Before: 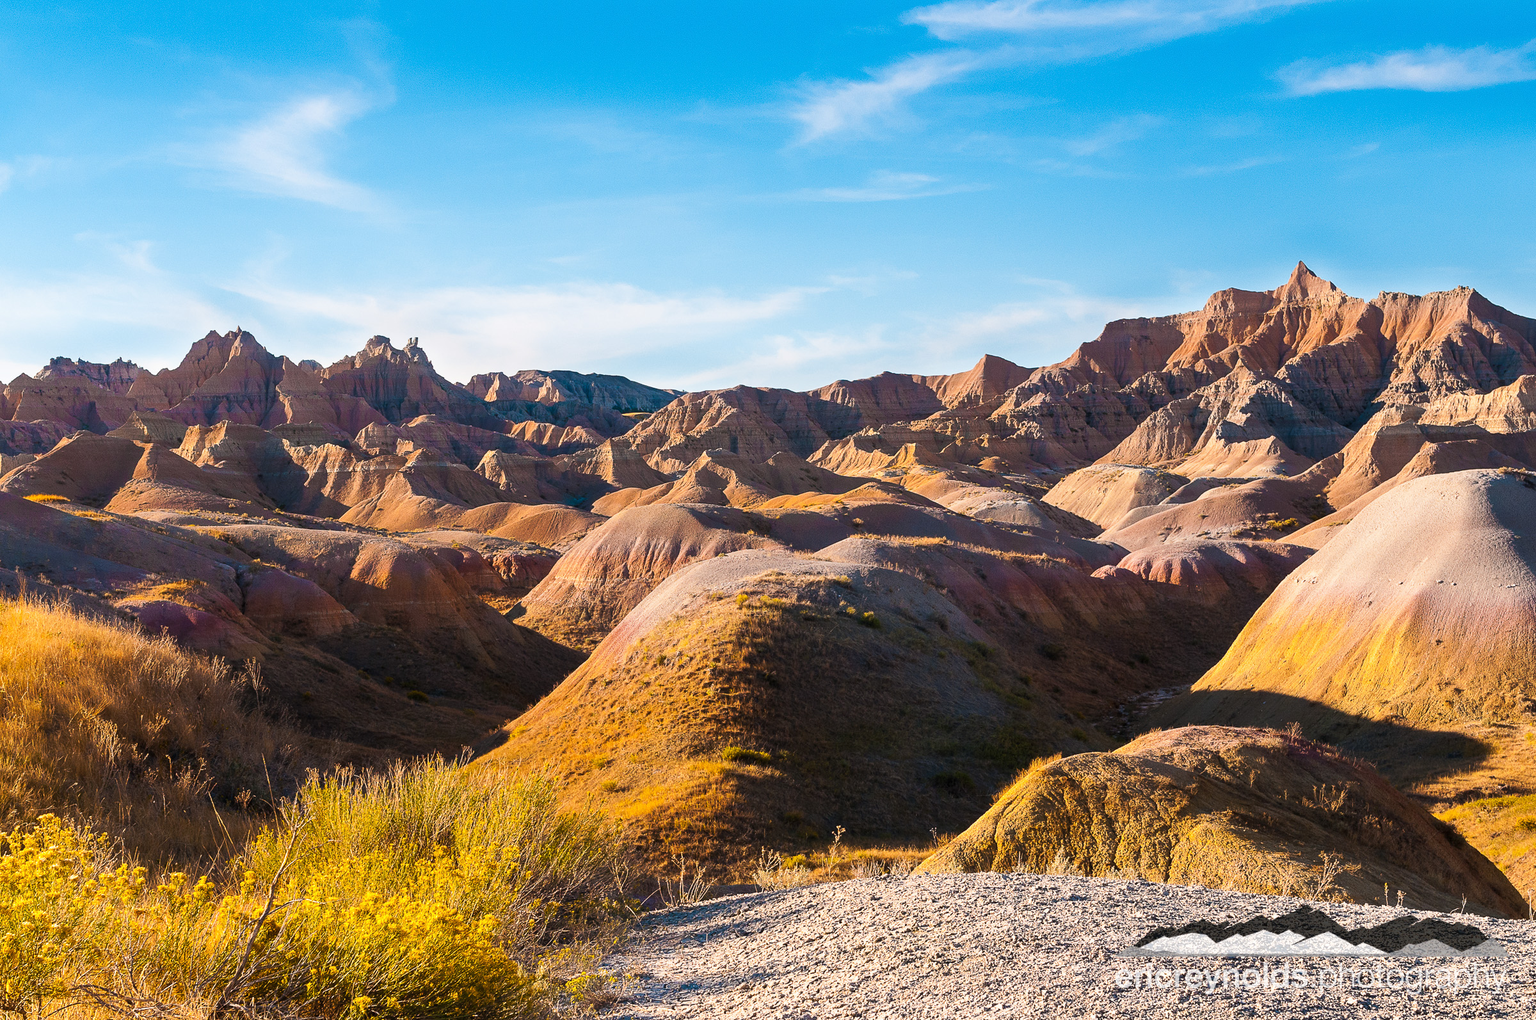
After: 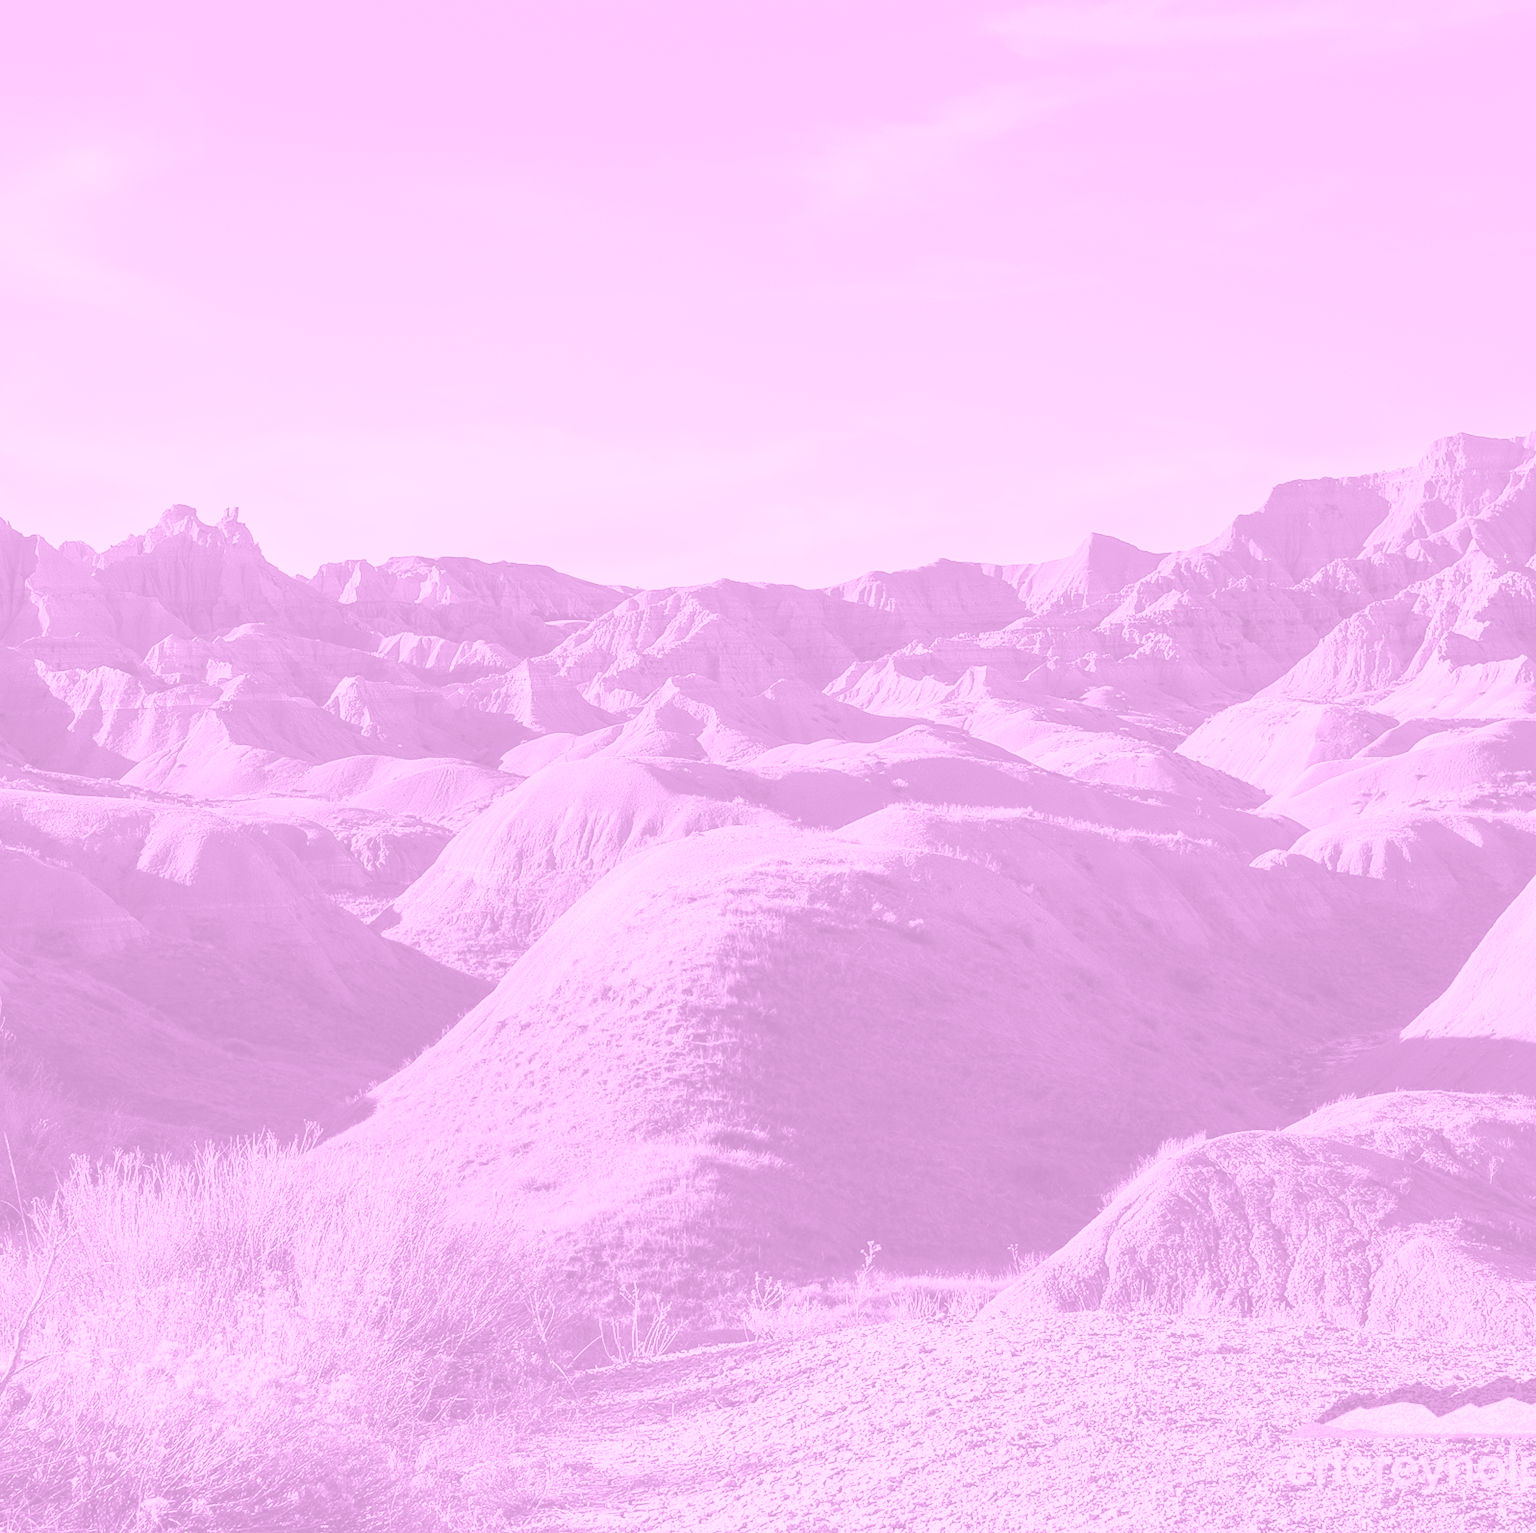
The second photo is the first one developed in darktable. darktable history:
crop: left 16.899%, right 16.556%
colorize: hue 331.2°, saturation 75%, source mix 30.28%, lightness 70.52%, version 1
